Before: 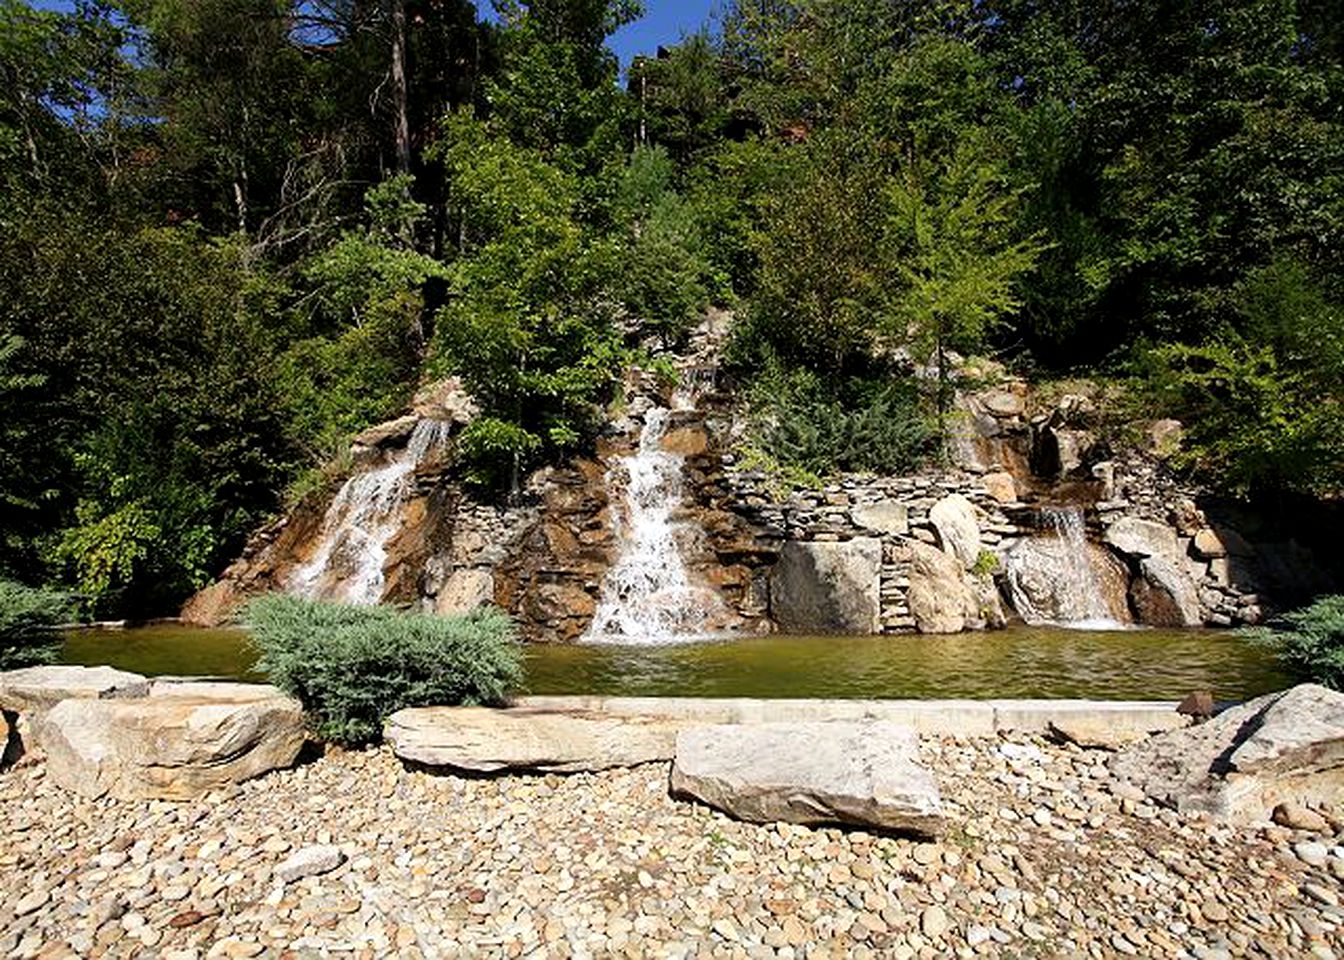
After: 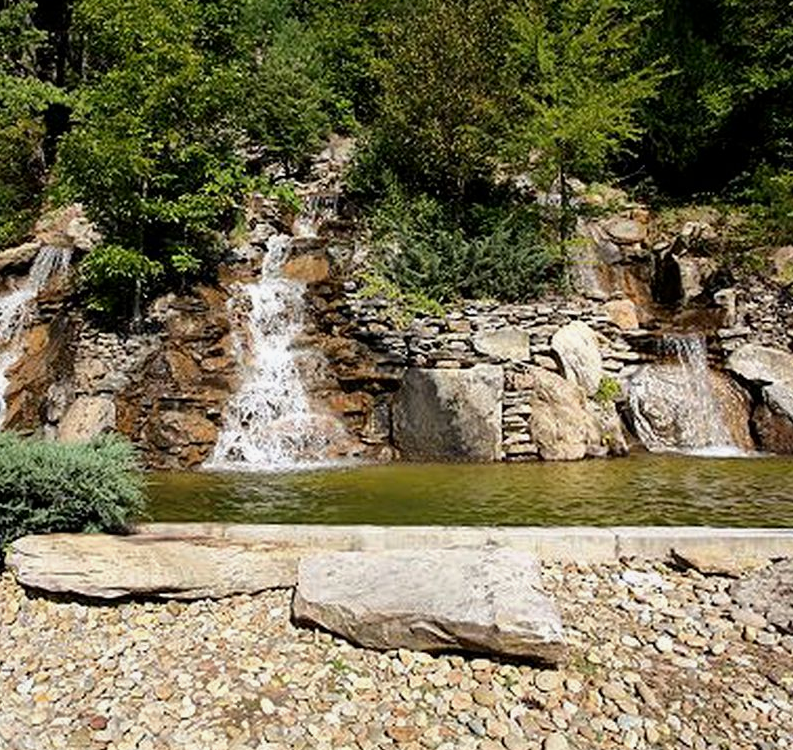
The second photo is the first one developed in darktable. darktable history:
crop and rotate: left 28.172%, top 18.091%, right 12.808%, bottom 3.78%
shadows and highlights: shadows -20.01, white point adjustment -2.11, highlights -35.04
